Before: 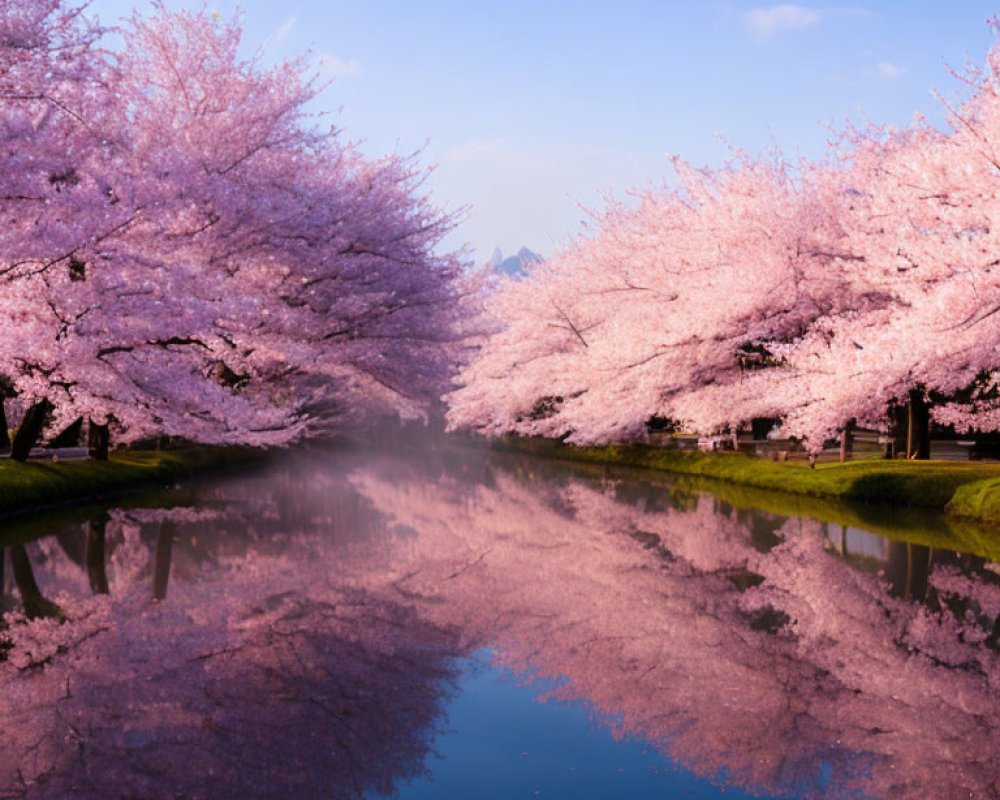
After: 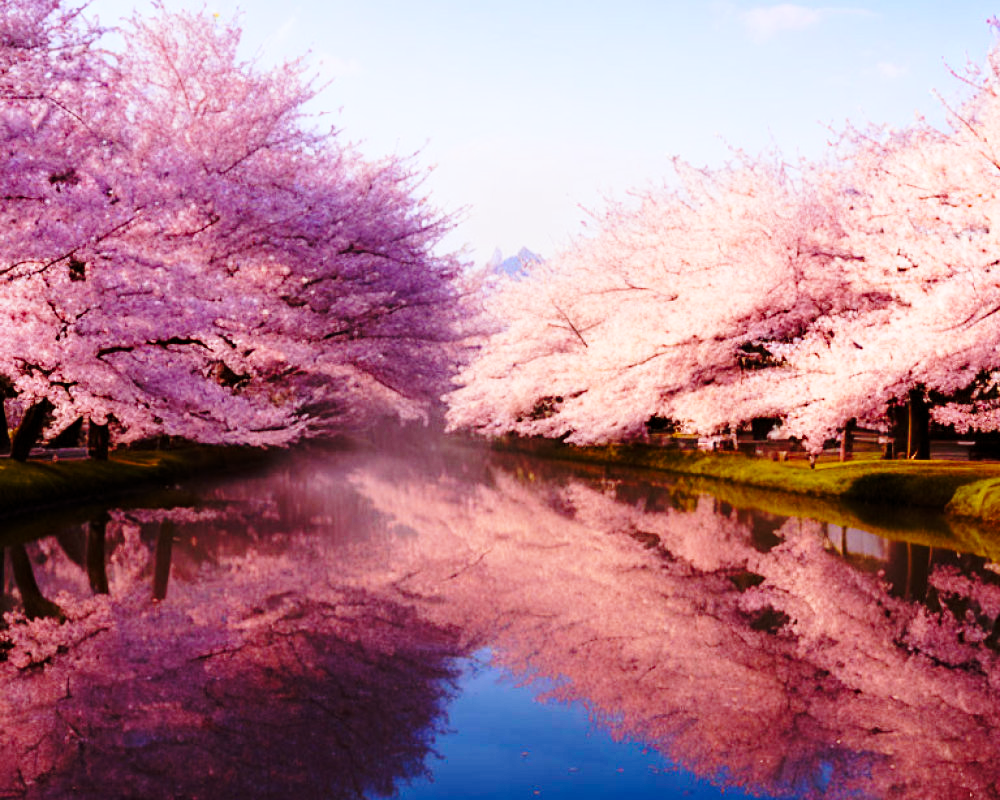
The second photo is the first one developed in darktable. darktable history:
color zones: curves: ch0 [(0.068, 0.464) (0.25, 0.5) (0.48, 0.508) (0.75, 0.536) (0.886, 0.476) (0.967, 0.456)]; ch1 [(0.066, 0.456) (0.25, 0.5) (0.616, 0.508) (0.746, 0.56) (0.934, 0.444)]
rgb levels: mode RGB, independent channels, levels [[0, 0.5, 1], [0, 0.521, 1], [0, 0.536, 1]]
base curve: curves: ch0 [(0, 0) (0.036, 0.037) (0.121, 0.228) (0.46, 0.76) (0.859, 0.983) (1, 1)], preserve colors none
haze removal: compatibility mode true, adaptive false
